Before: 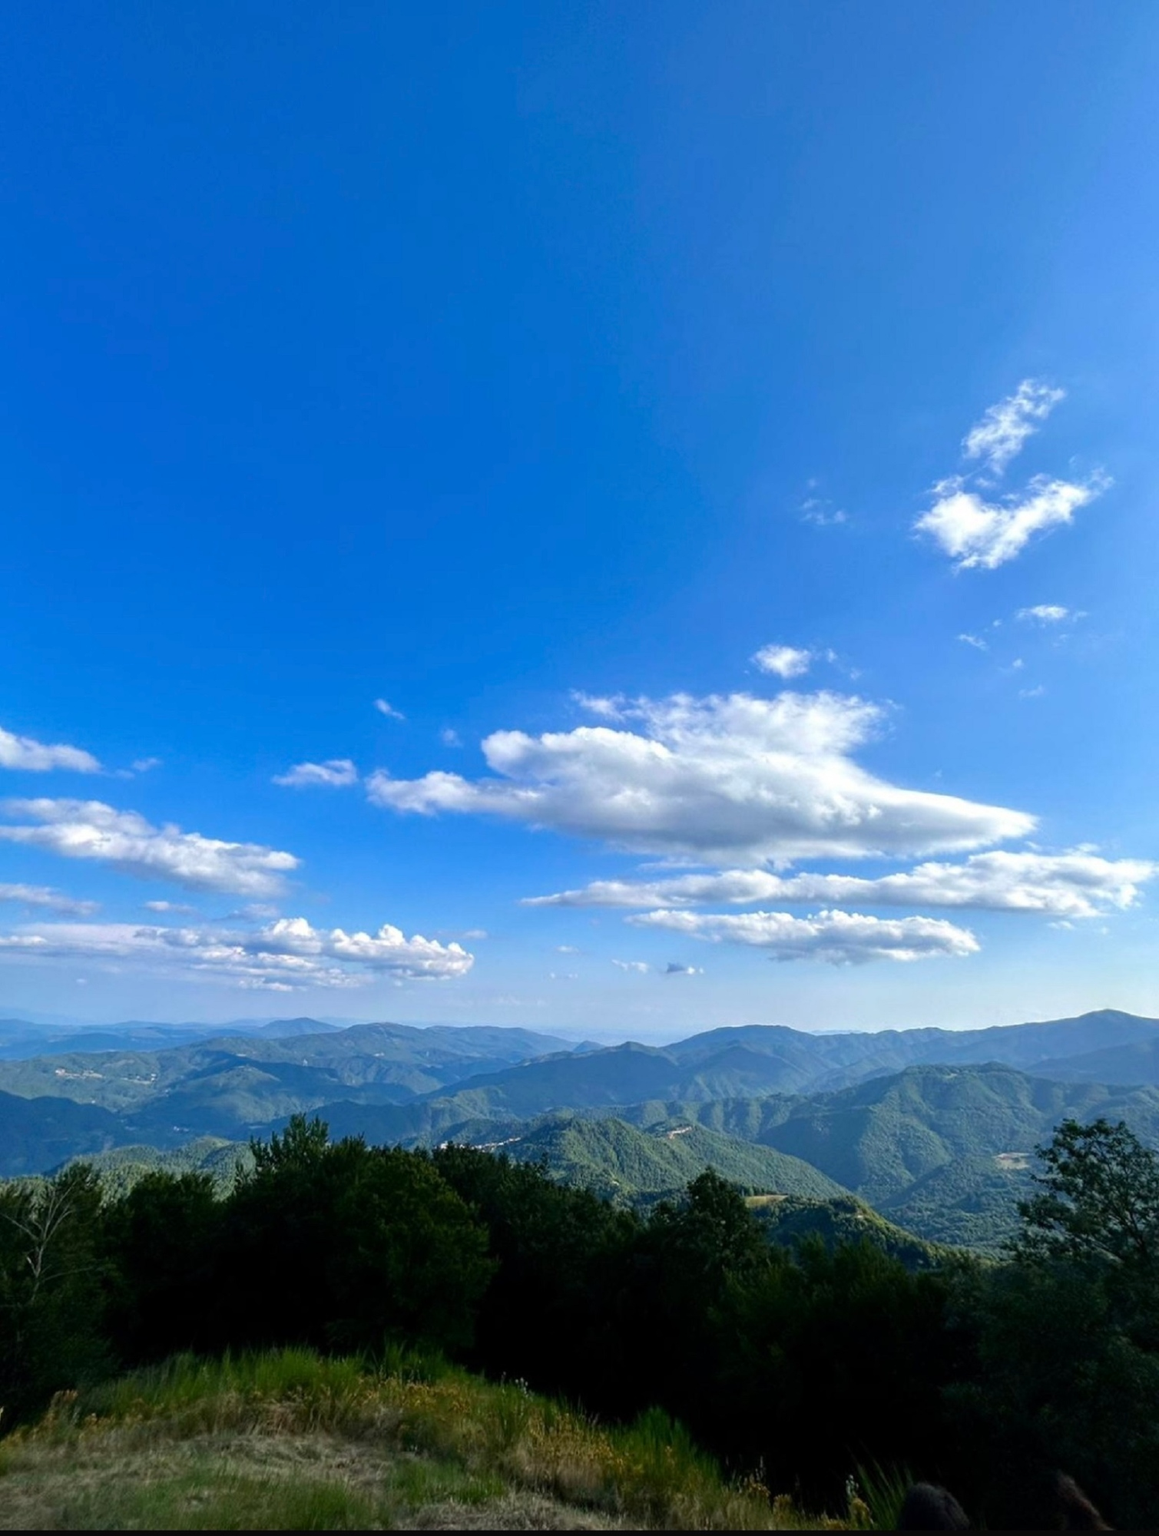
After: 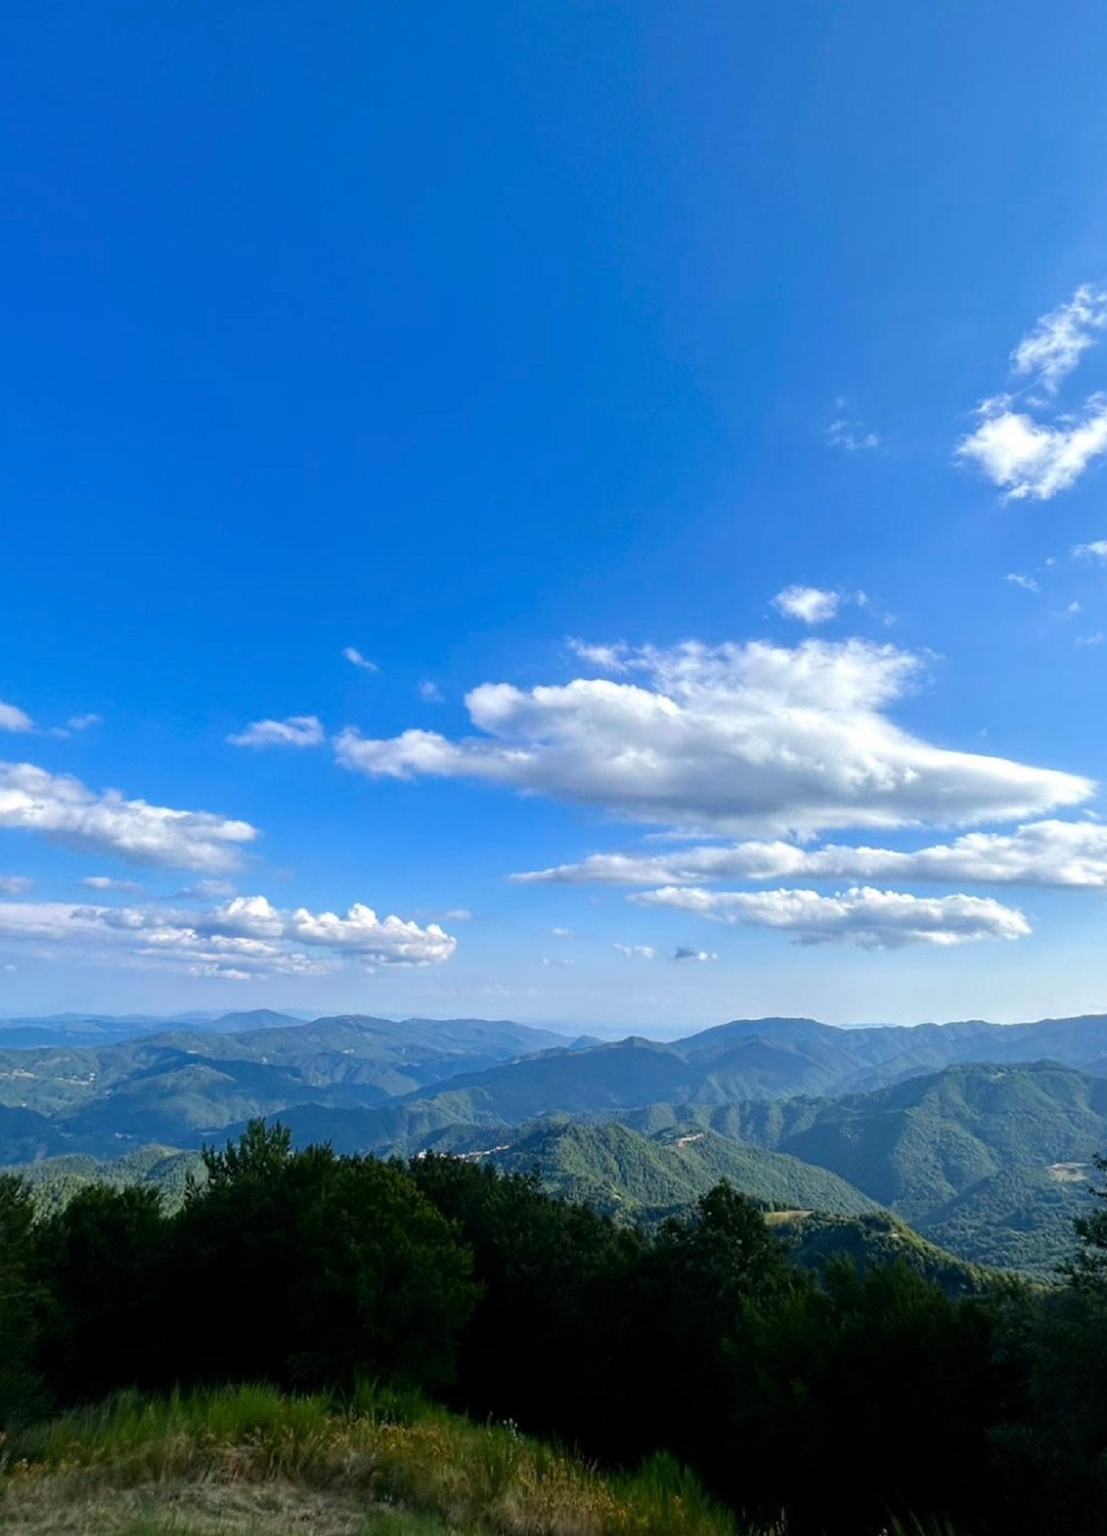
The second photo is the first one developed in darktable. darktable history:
crop: left 6.278%, top 8.42%, right 9.534%, bottom 3.527%
